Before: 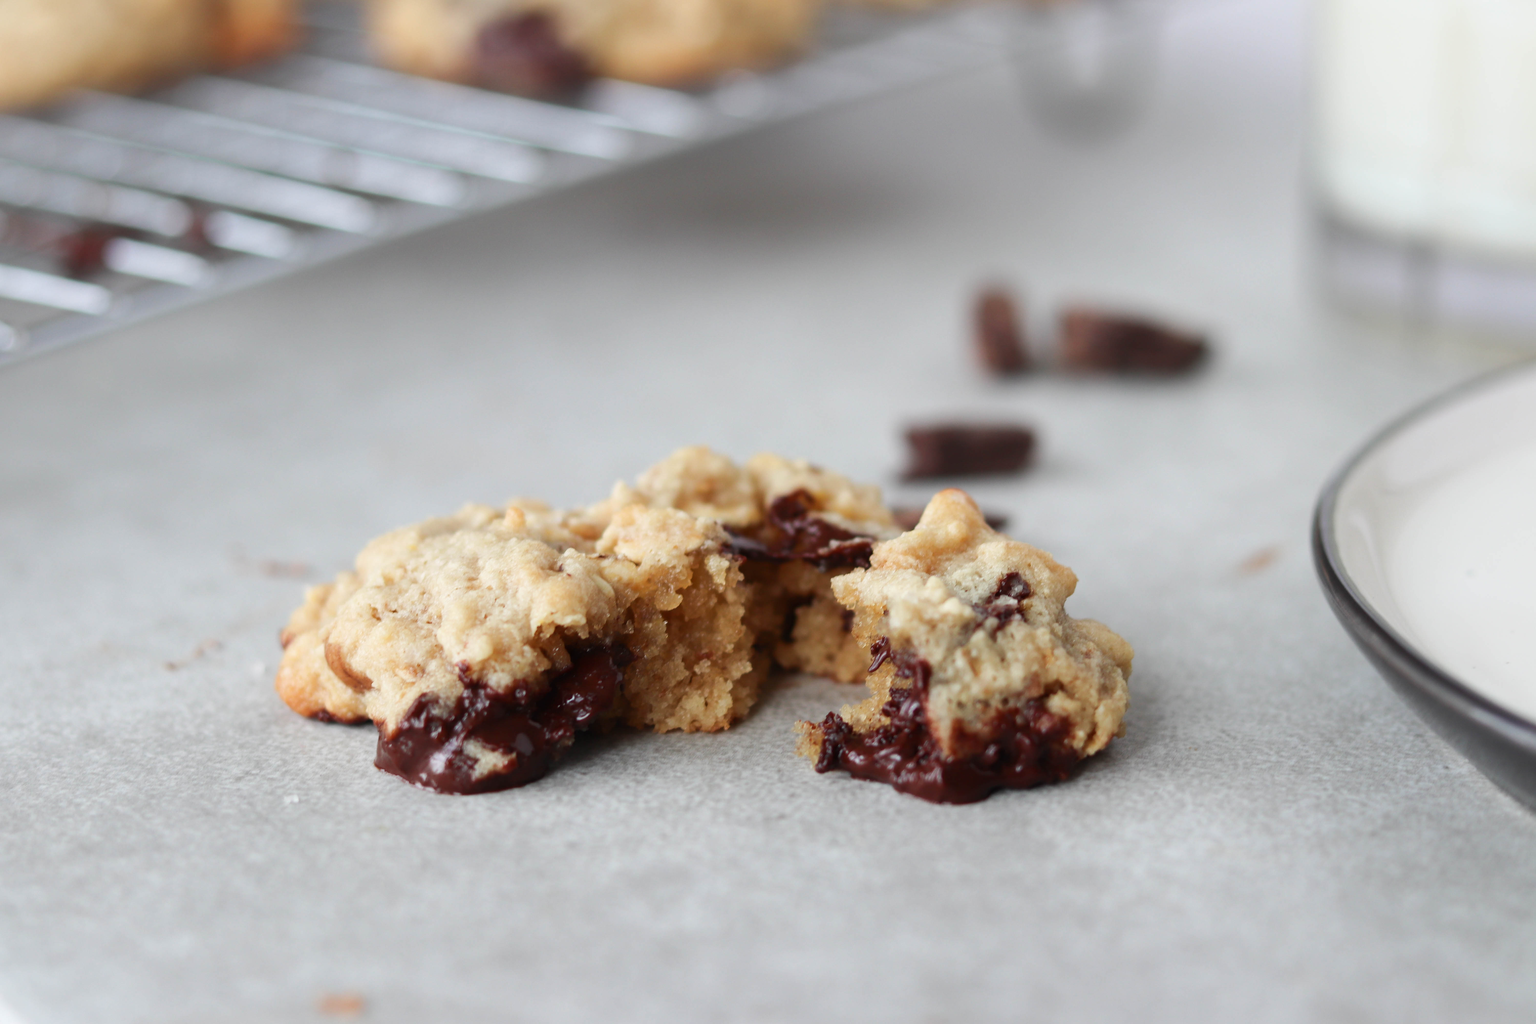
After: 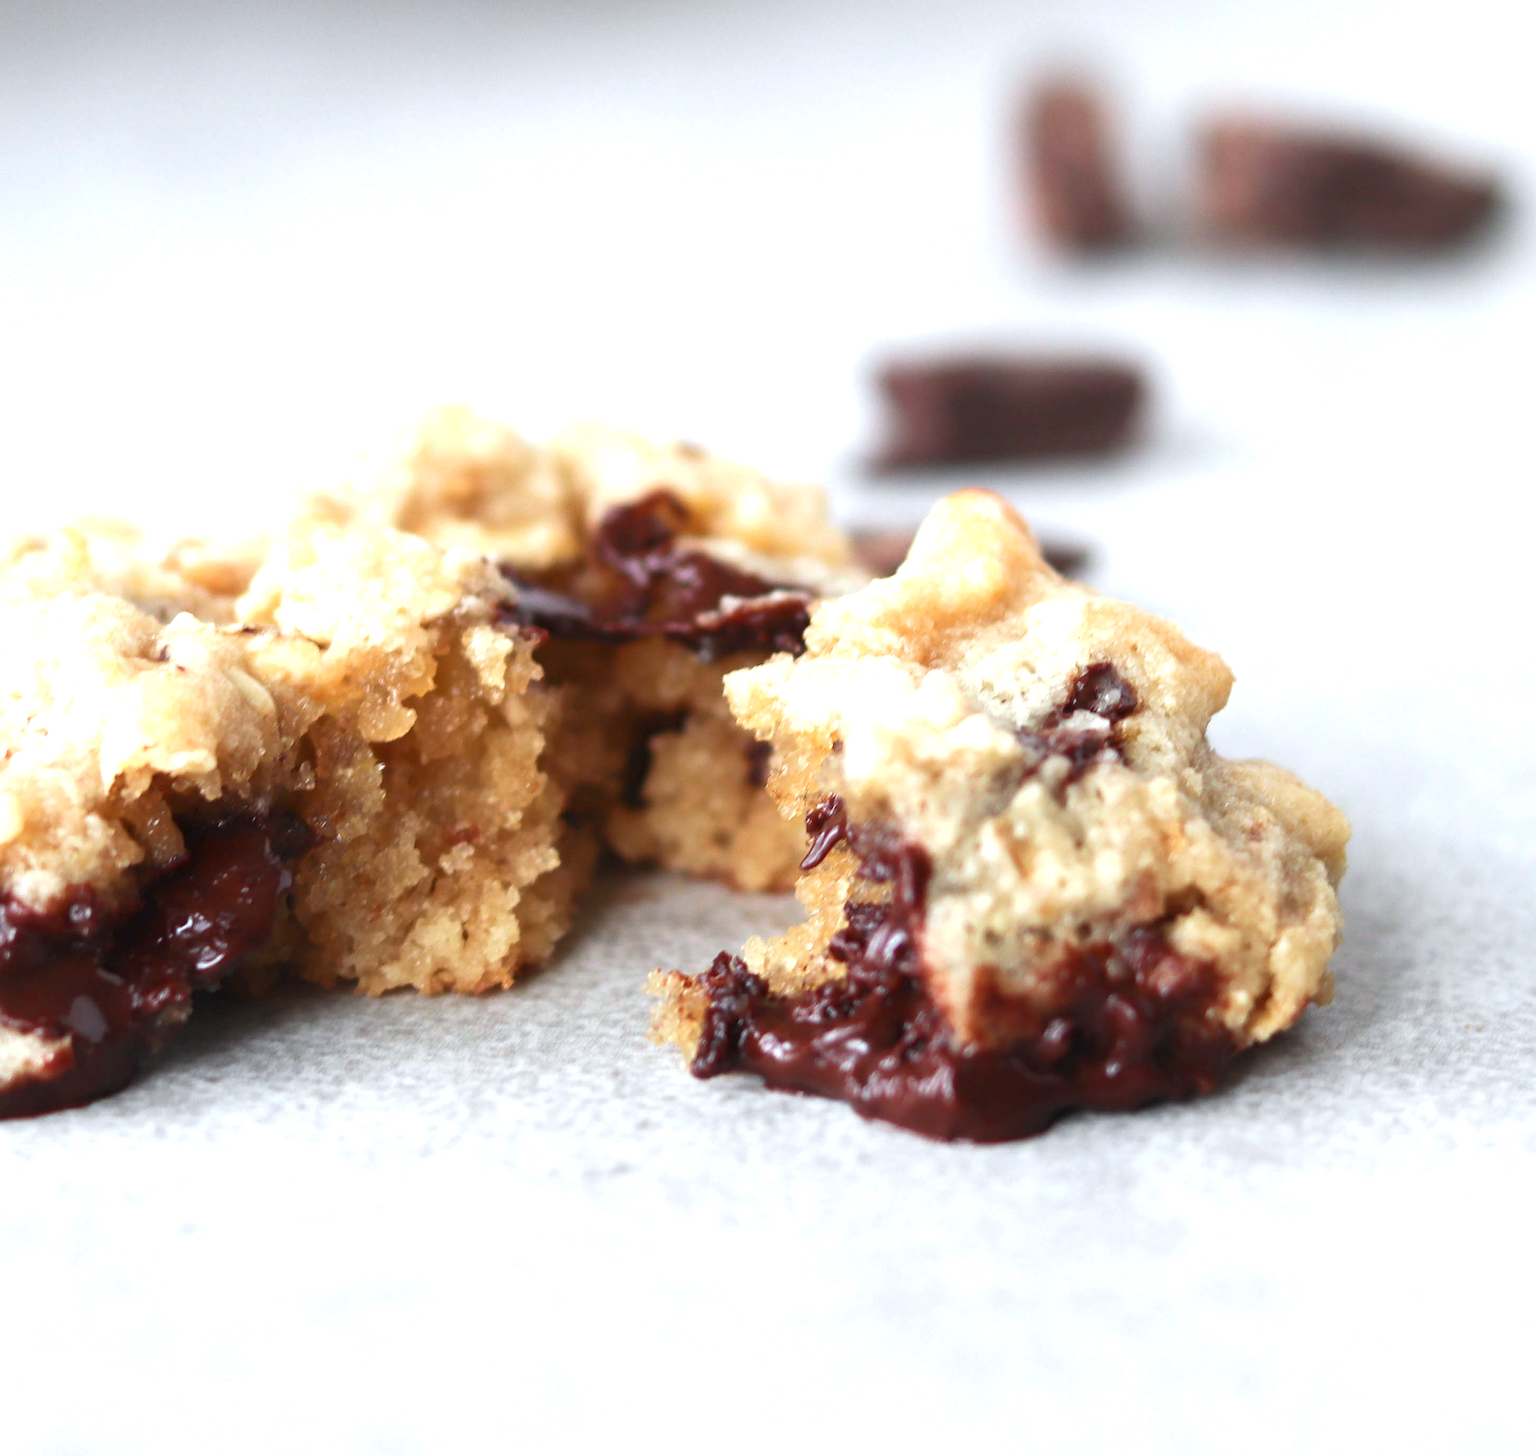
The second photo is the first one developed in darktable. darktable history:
white balance: red 0.98, blue 1.034
exposure: black level correction 0, exposure 1 EV, compensate exposure bias true, compensate highlight preservation false
crop: left 31.379%, top 24.658%, right 20.326%, bottom 6.628%
